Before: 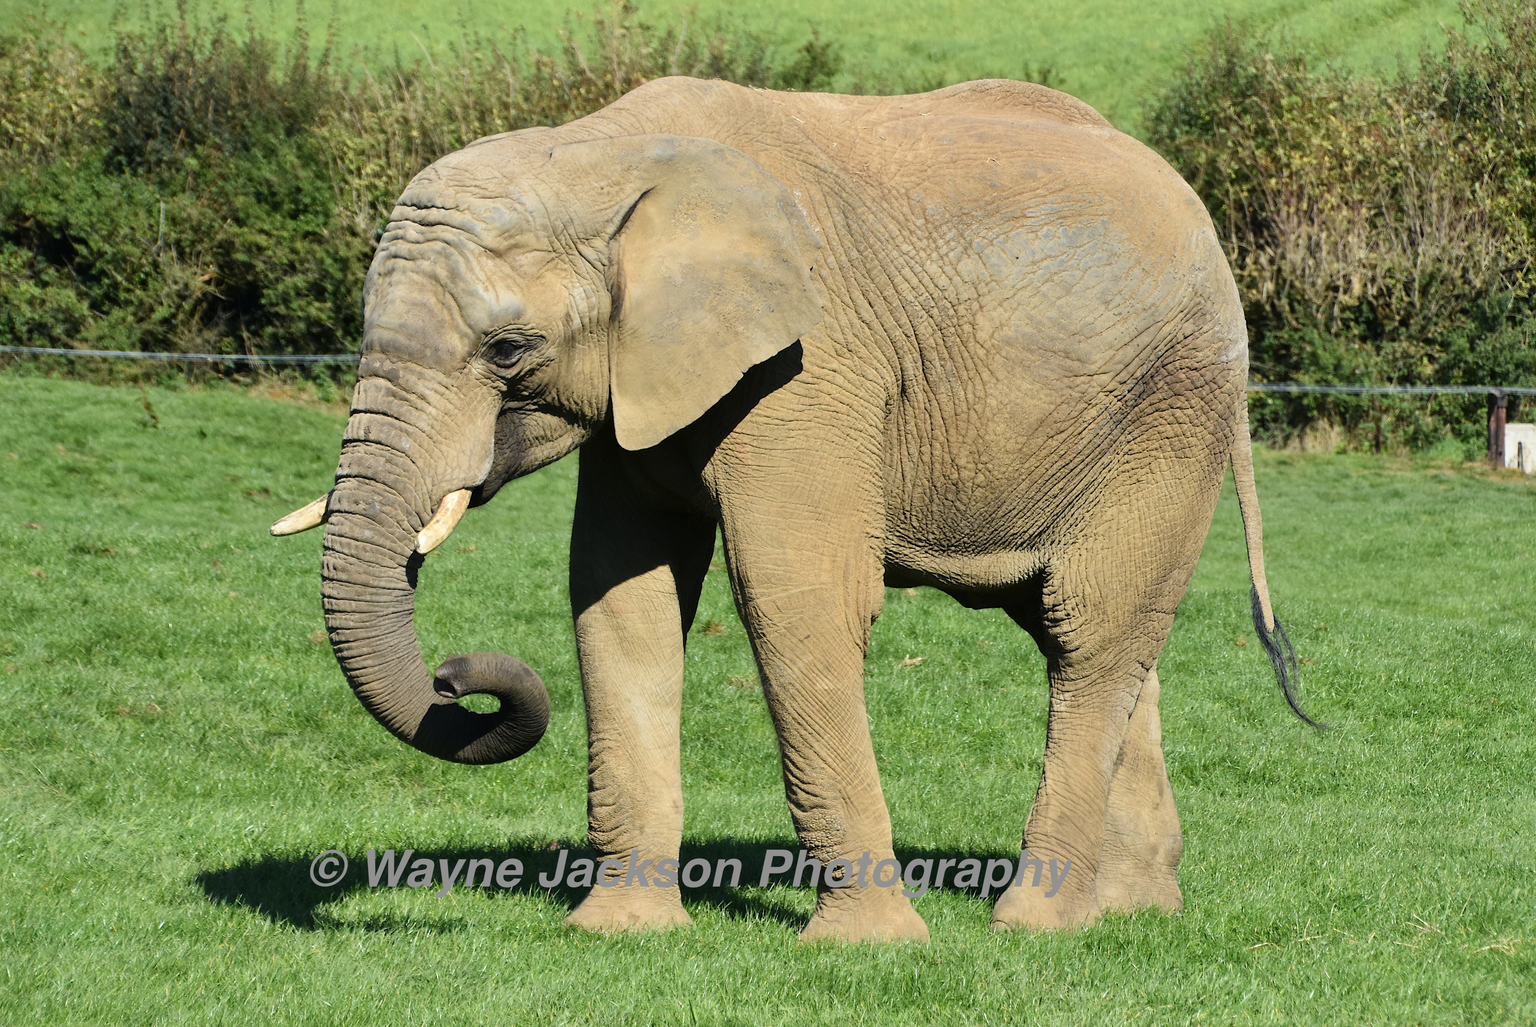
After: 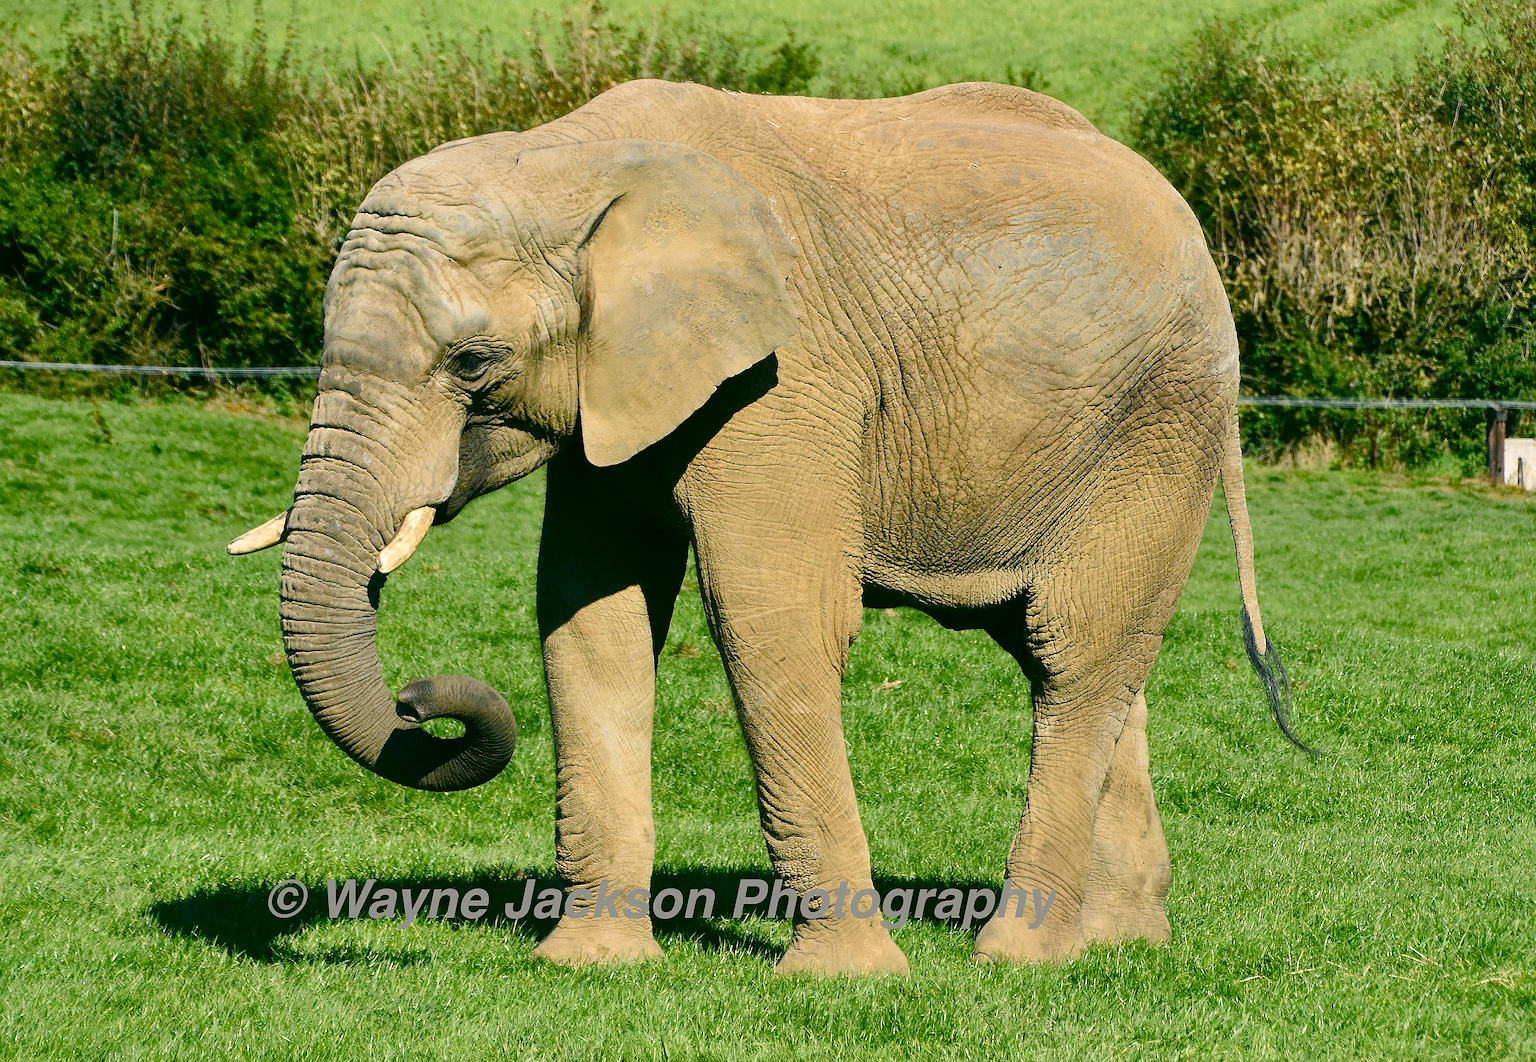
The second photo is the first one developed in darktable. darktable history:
exposure: compensate exposure bias true, compensate highlight preservation false
color balance rgb: shadows lift › chroma 2.032%, shadows lift › hue 214.36°, perceptual saturation grading › global saturation 20%, perceptual saturation grading › highlights -25.117%, perceptual saturation grading › shadows 25.992%, global vibrance 16.009%, saturation formula JzAzBz (2021)
color correction: highlights a* 4.47, highlights b* 4.92, shadows a* -7.87, shadows b* 4.89
crop and rotate: left 3.34%
sharpen: radius 1.424, amount 1.233, threshold 0.758
